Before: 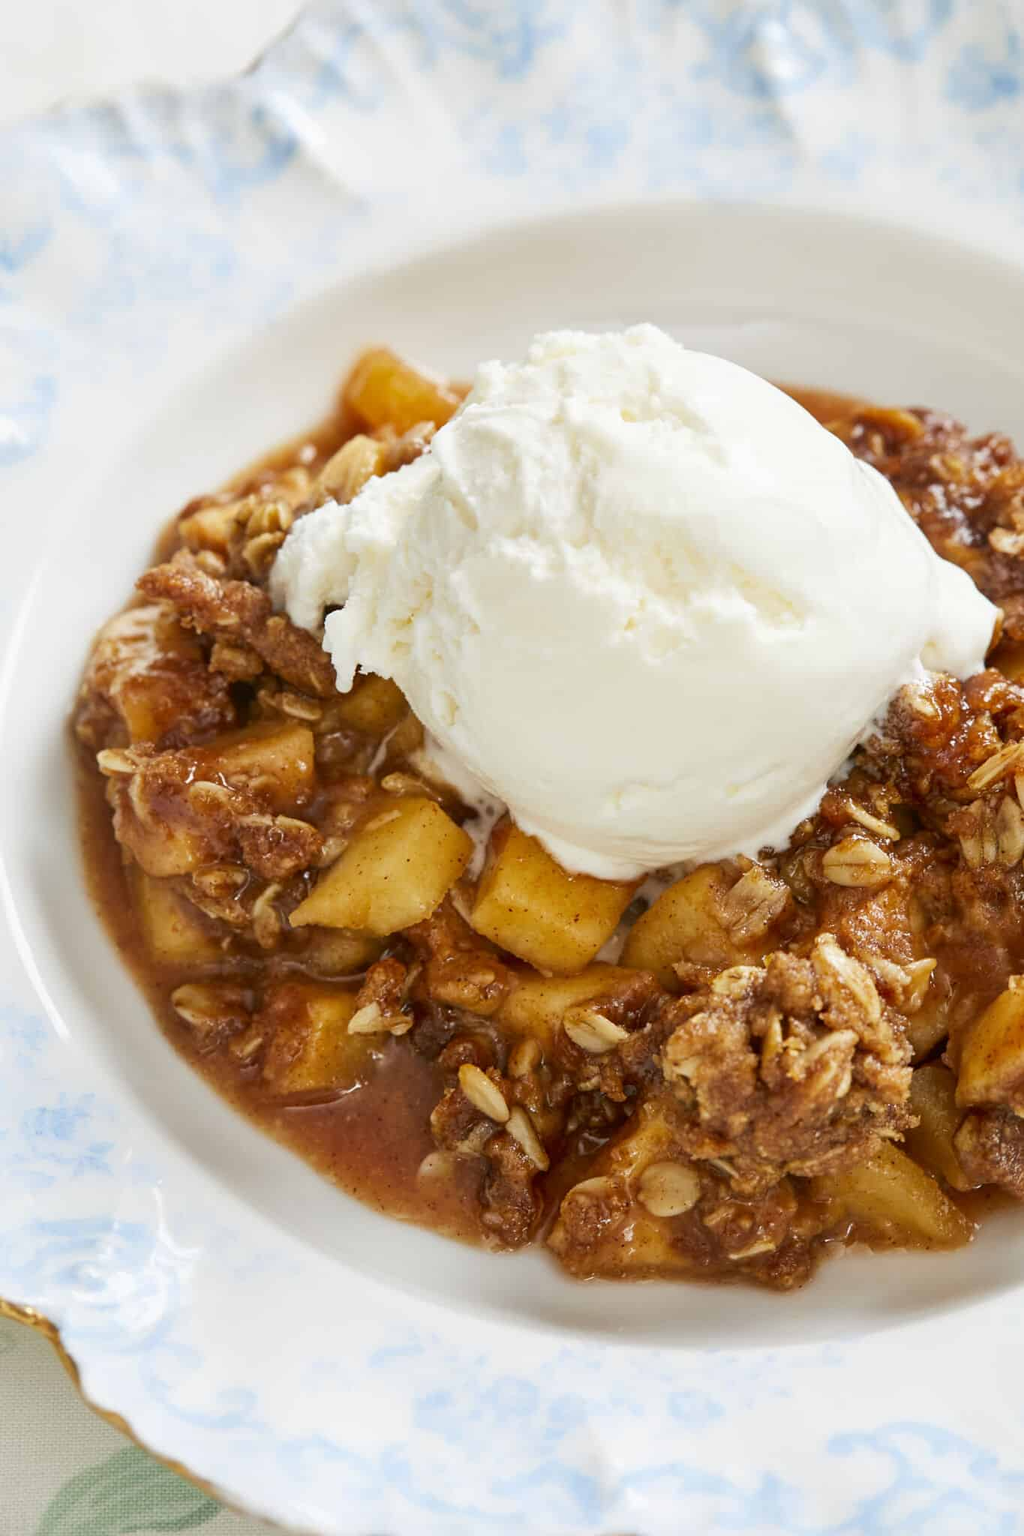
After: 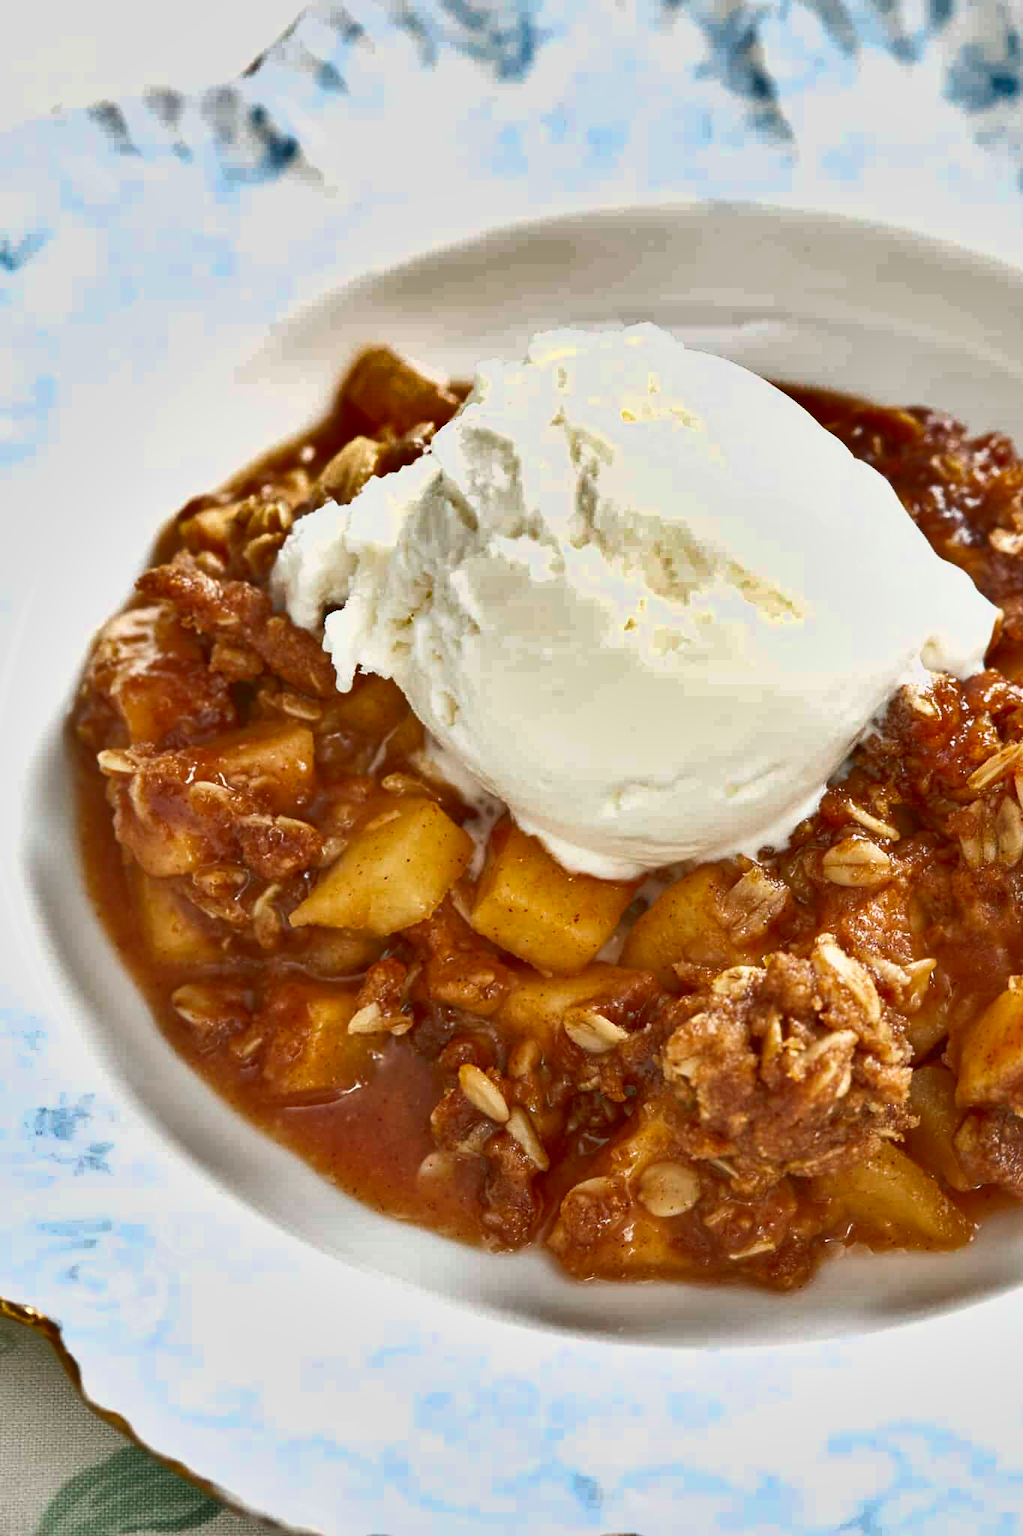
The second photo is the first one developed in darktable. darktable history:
shadows and highlights: white point adjustment -3.64, highlights -63.34, highlights color adjustment 42%, soften with gaussian
tone curve: curves: ch0 [(0, 0.081) (0.483, 0.453) (0.881, 0.992)]
